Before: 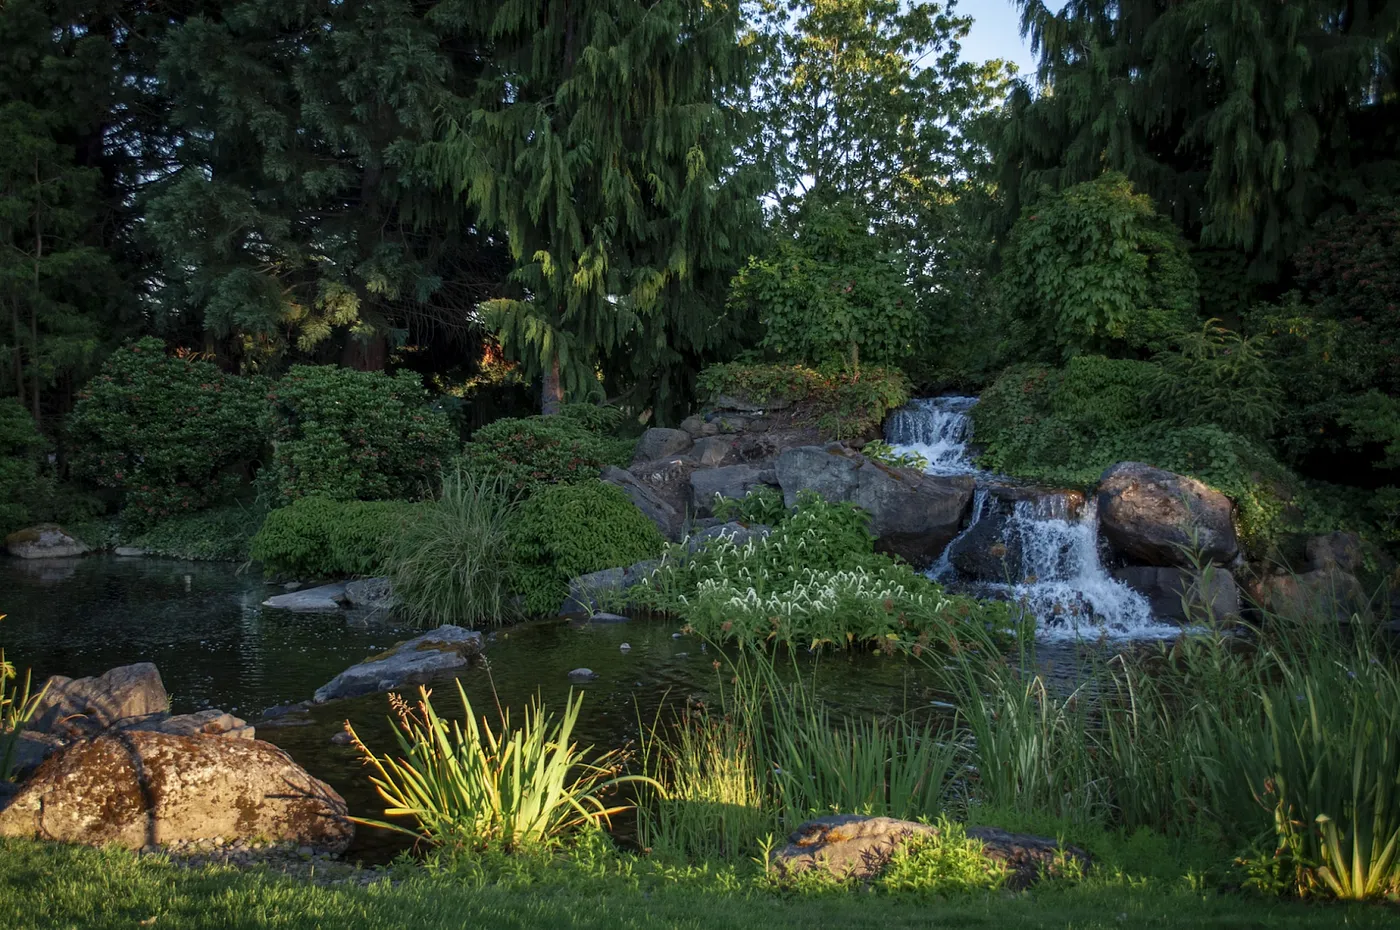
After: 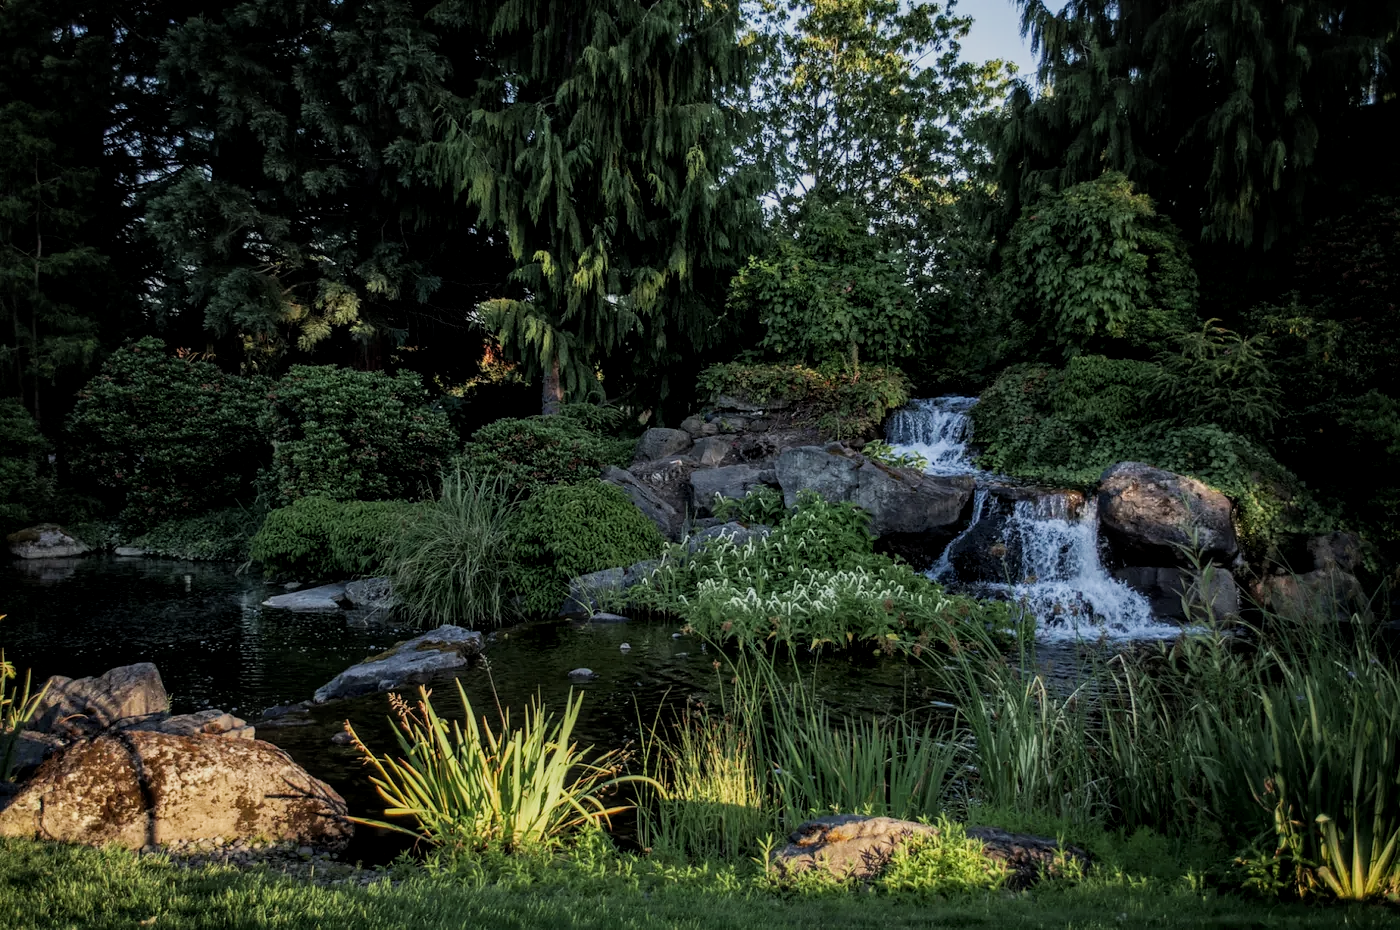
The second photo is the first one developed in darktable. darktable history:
local contrast: detail 130%
filmic rgb: black relative exposure -7.65 EV, white relative exposure 4.56 EV, hardness 3.61, contrast 1.106
